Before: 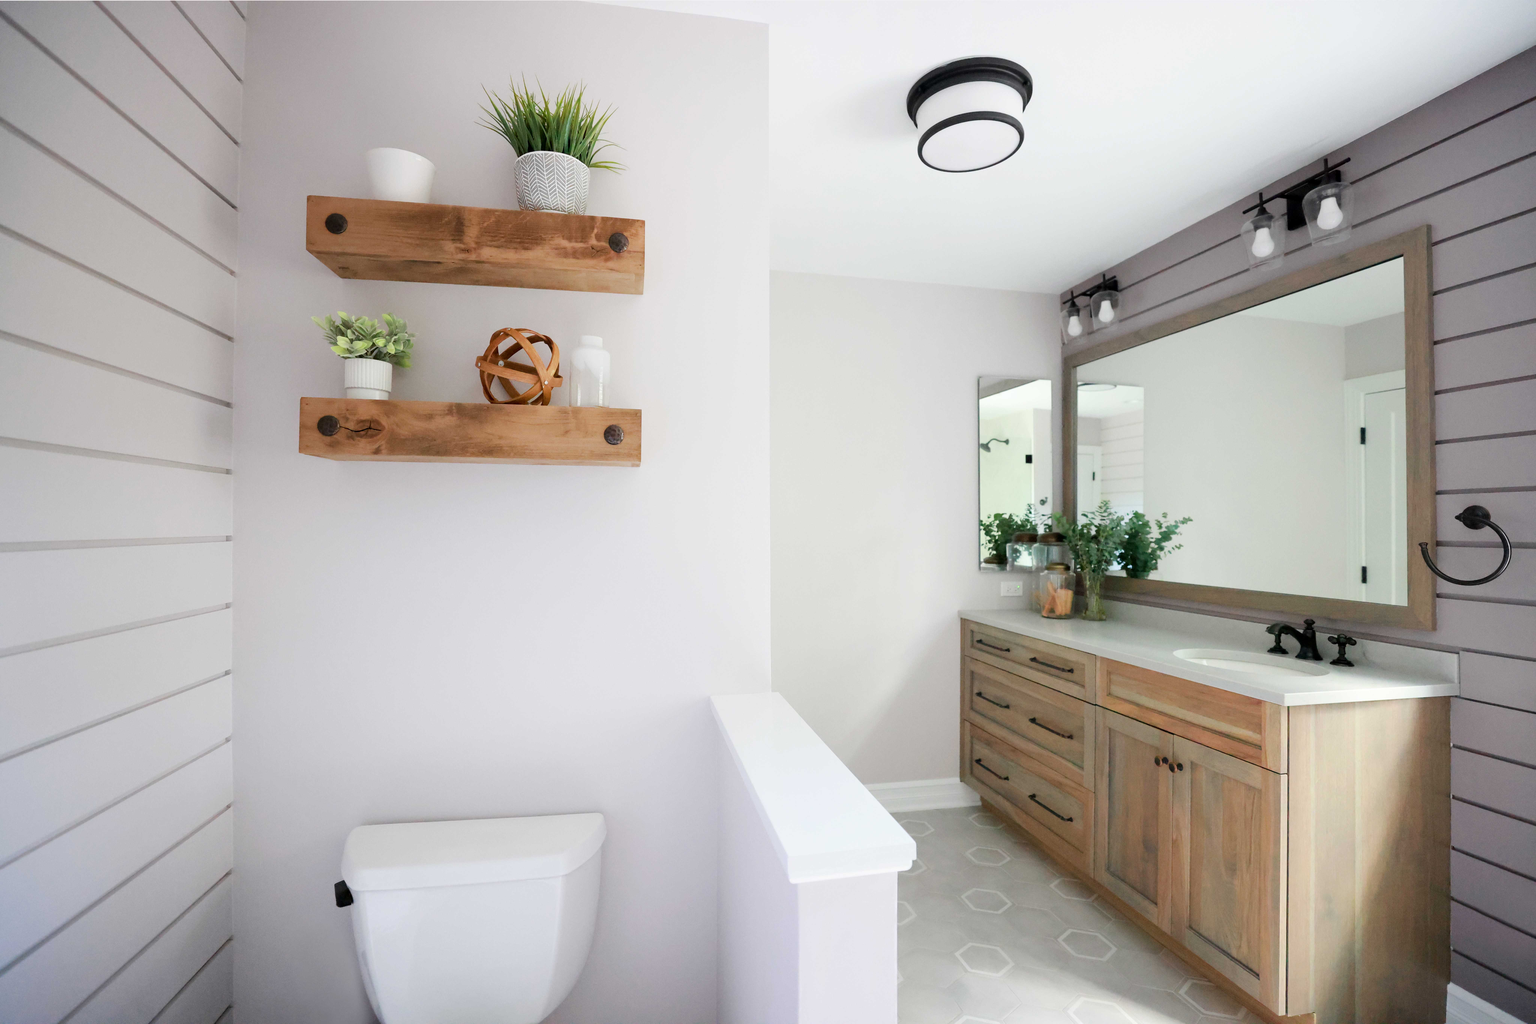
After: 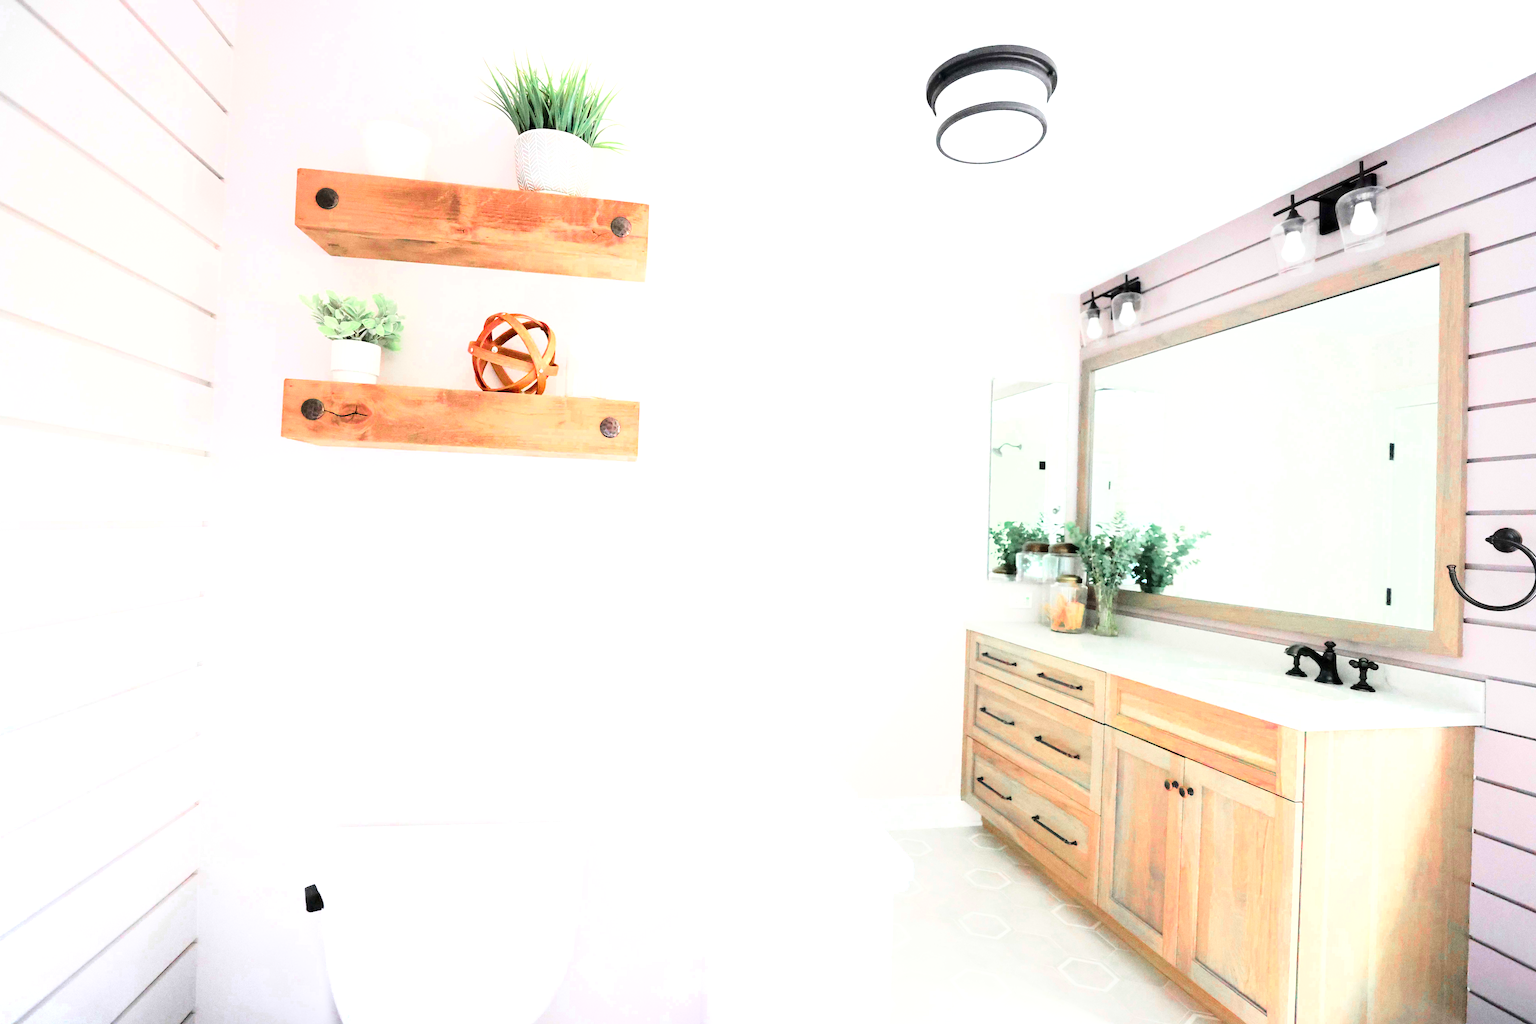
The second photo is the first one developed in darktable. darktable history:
crop and rotate: angle -1.69°
color zones: curves: ch0 [(0, 0.466) (0.128, 0.466) (0.25, 0.5) (0.375, 0.456) (0.5, 0.5) (0.625, 0.5) (0.737, 0.652) (0.875, 0.5)]; ch1 [(0, 0.603) (0.125, 0.618) (0.261, 0.348) (0.372, 0.353) (0.497, 0.363) (0.611, 0.45) (0.731, 0.427) (0.875, 0.518) (0.998, 0.652)]; ch2 [(0, 0.559) (0.125, 0.451) (0.253, 0.564) (0.37, 0.578) (0.5, 0.466) (0.625, 0.471) (0.731, 0.471) (0.88, 0.485)]
exposure: black level correction 0, exposure 1.2 EV, compensate highlight preservation false
contrast equalizer: y [[0.5 ×6], [0.5 ×6], [0.5, 0.5, 0.501, 0.545, 0.707, 0.863], [0 ×6], [0 ×6]]
base curve: curves: ch0 [(0, 0) (0.032, 0.037) (0.105, 0.228) (0.435, 0.76) (0.856, 0.983) (1, 1)]
